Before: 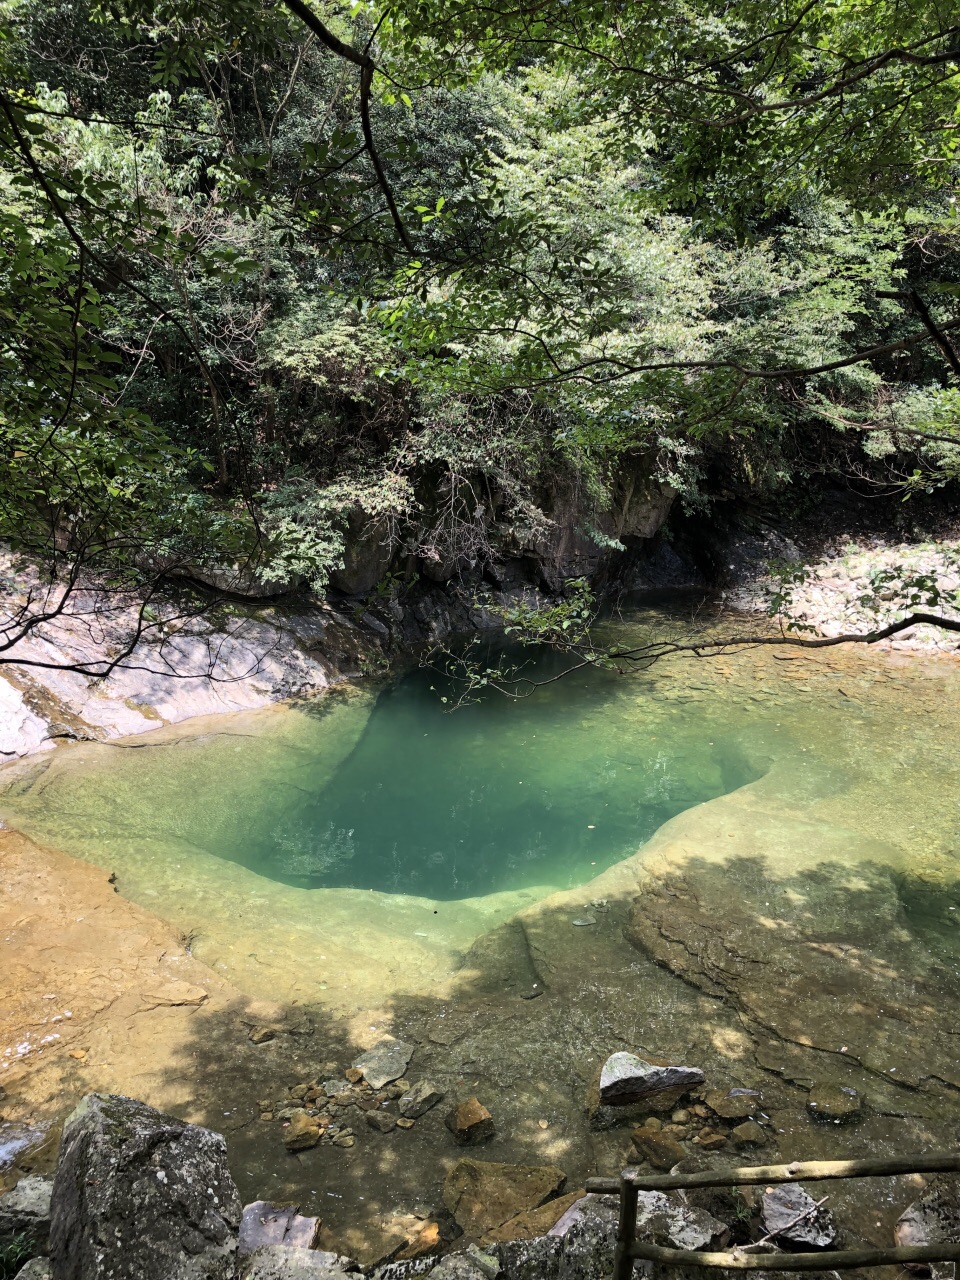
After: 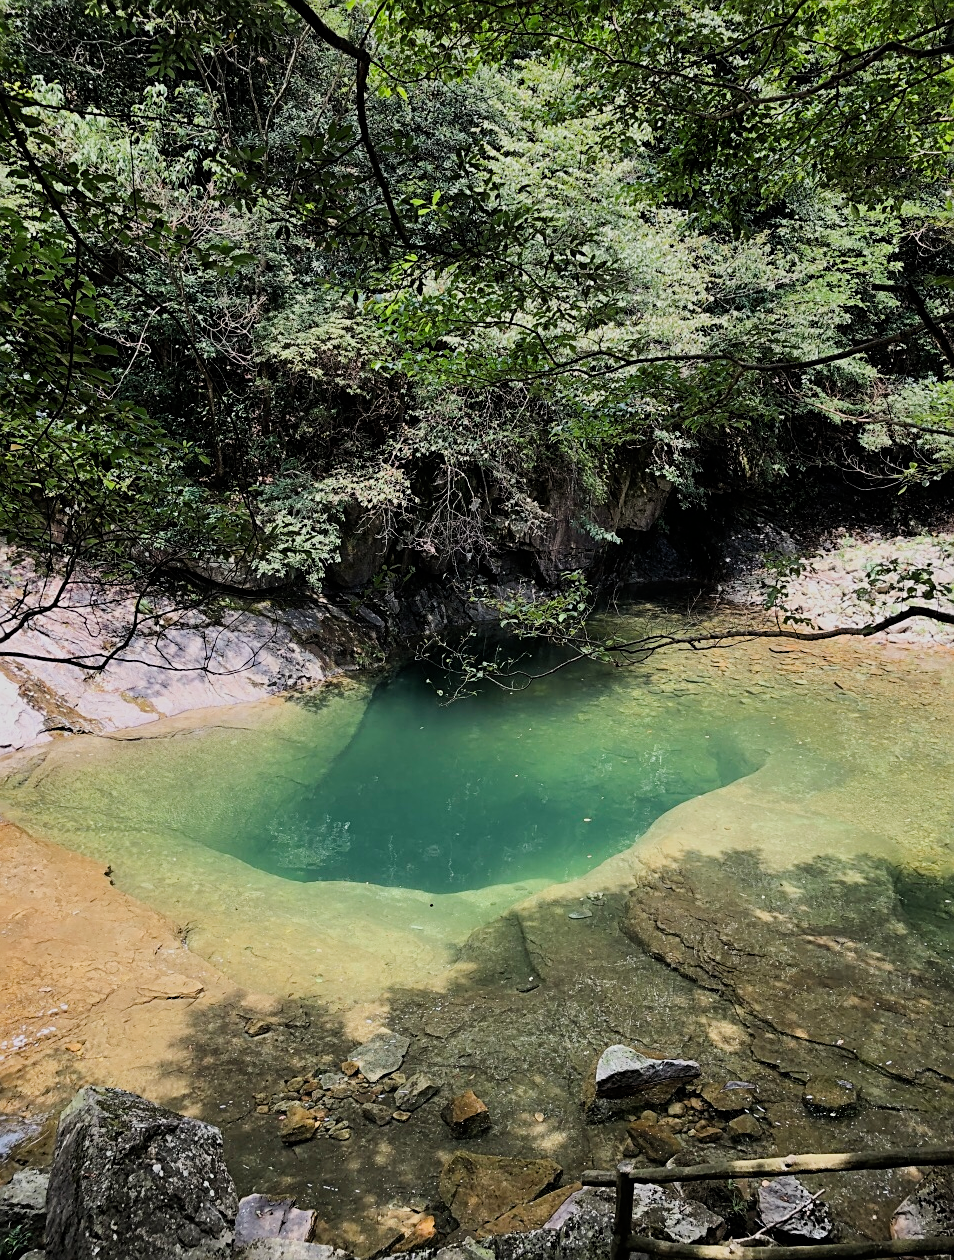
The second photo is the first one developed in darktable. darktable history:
sharpen: on, module defaults
filmic rgb: black relative exposure -8 EV, white relative exposure 4.02 EV, hardness 4.12
crop: left 0.441%, top 0.568%, right 0.132%, bottom 0.939%
